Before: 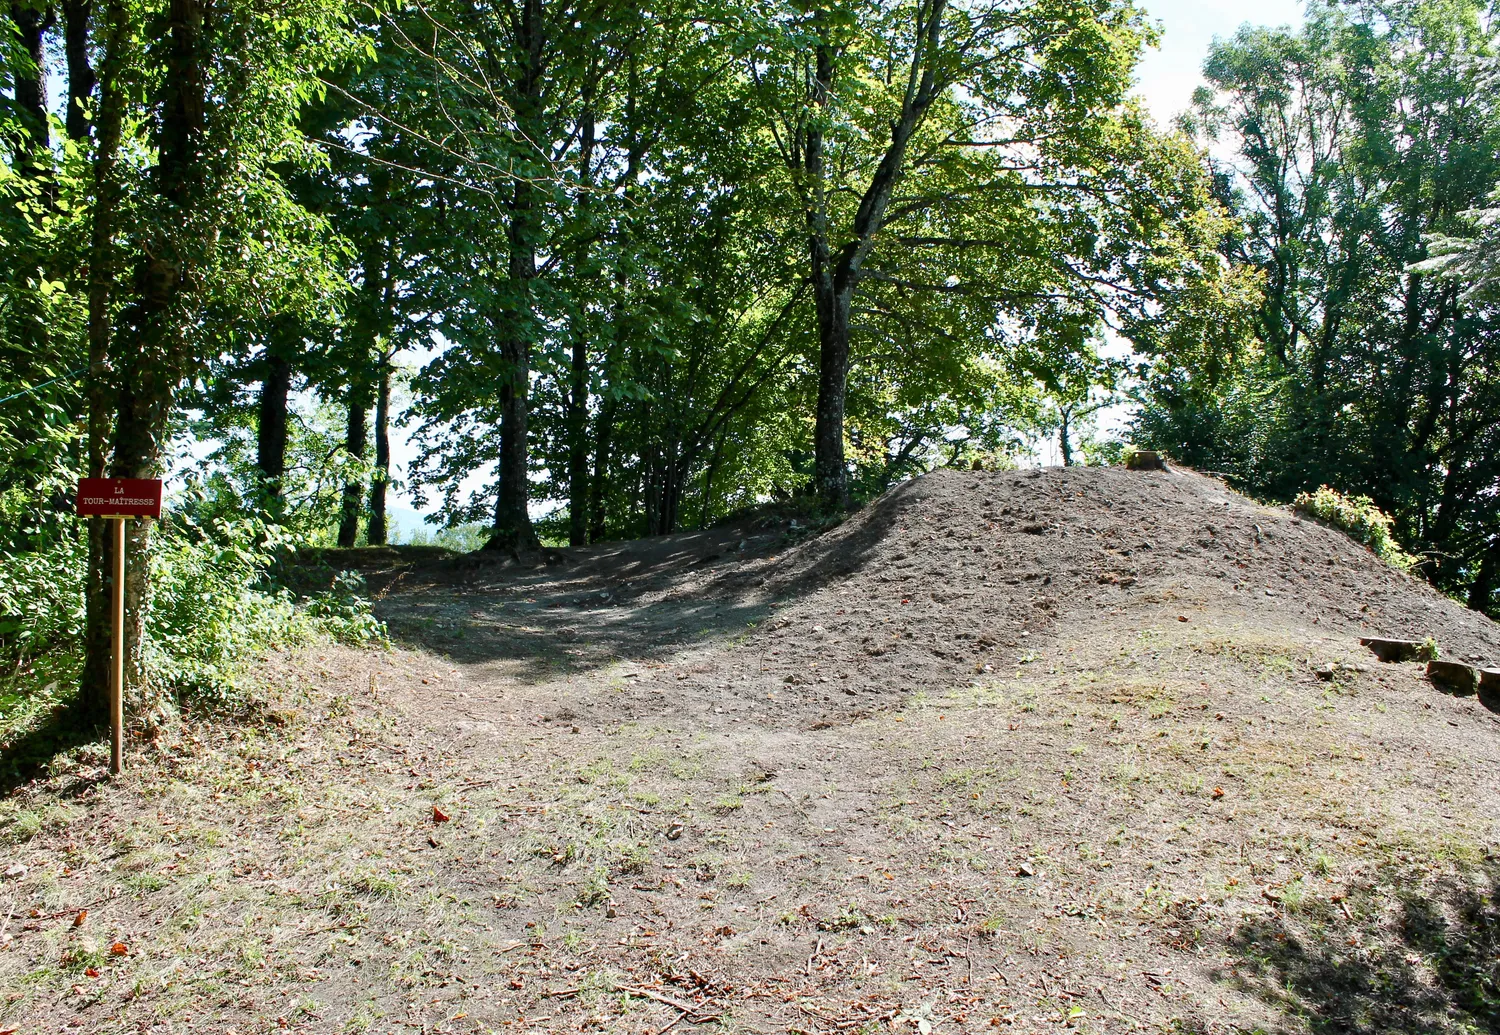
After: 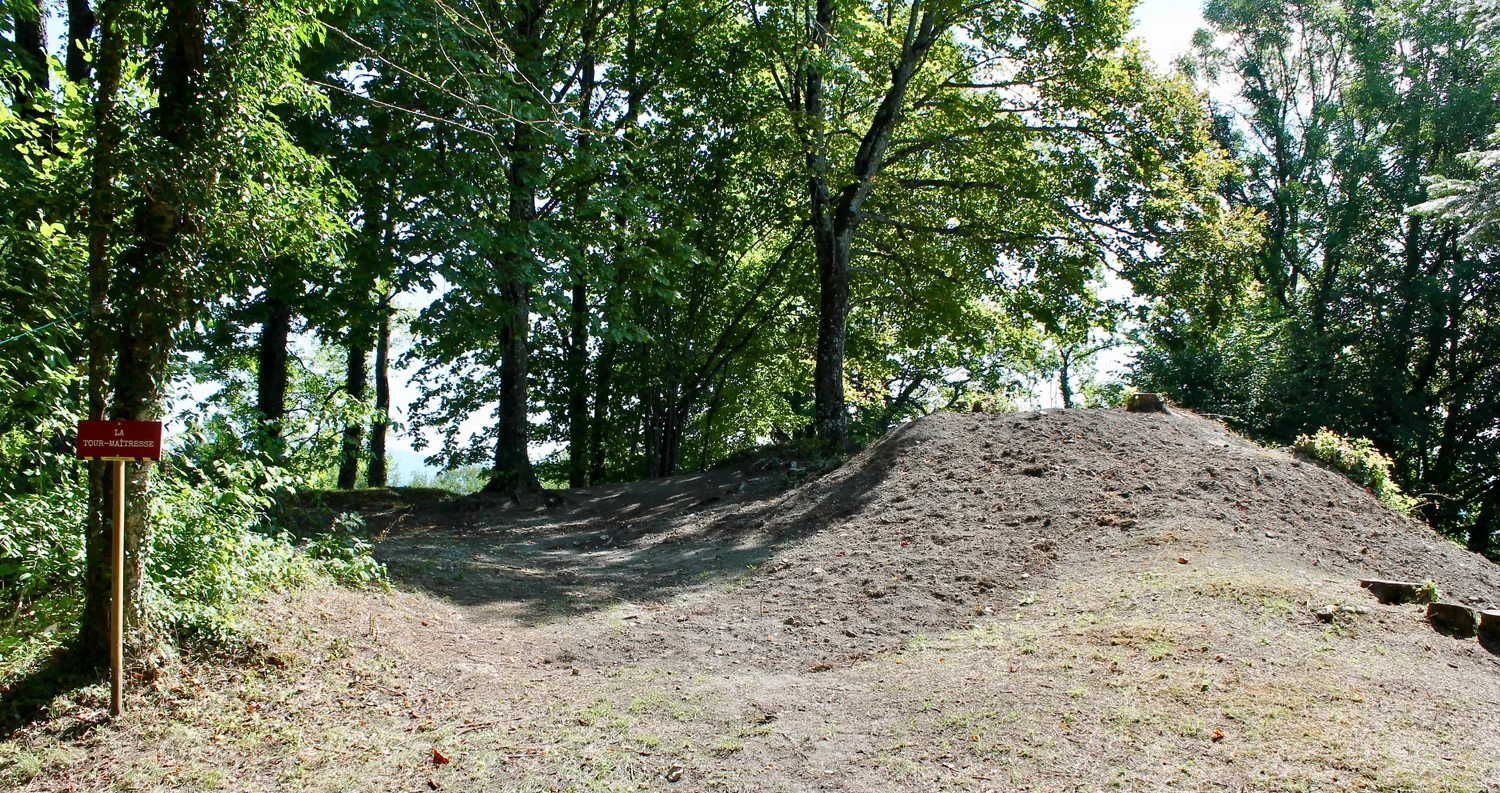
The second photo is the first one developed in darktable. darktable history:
rgb levels: preserve colors max RGB
crop: top 5.667%, bottom 17.637%
